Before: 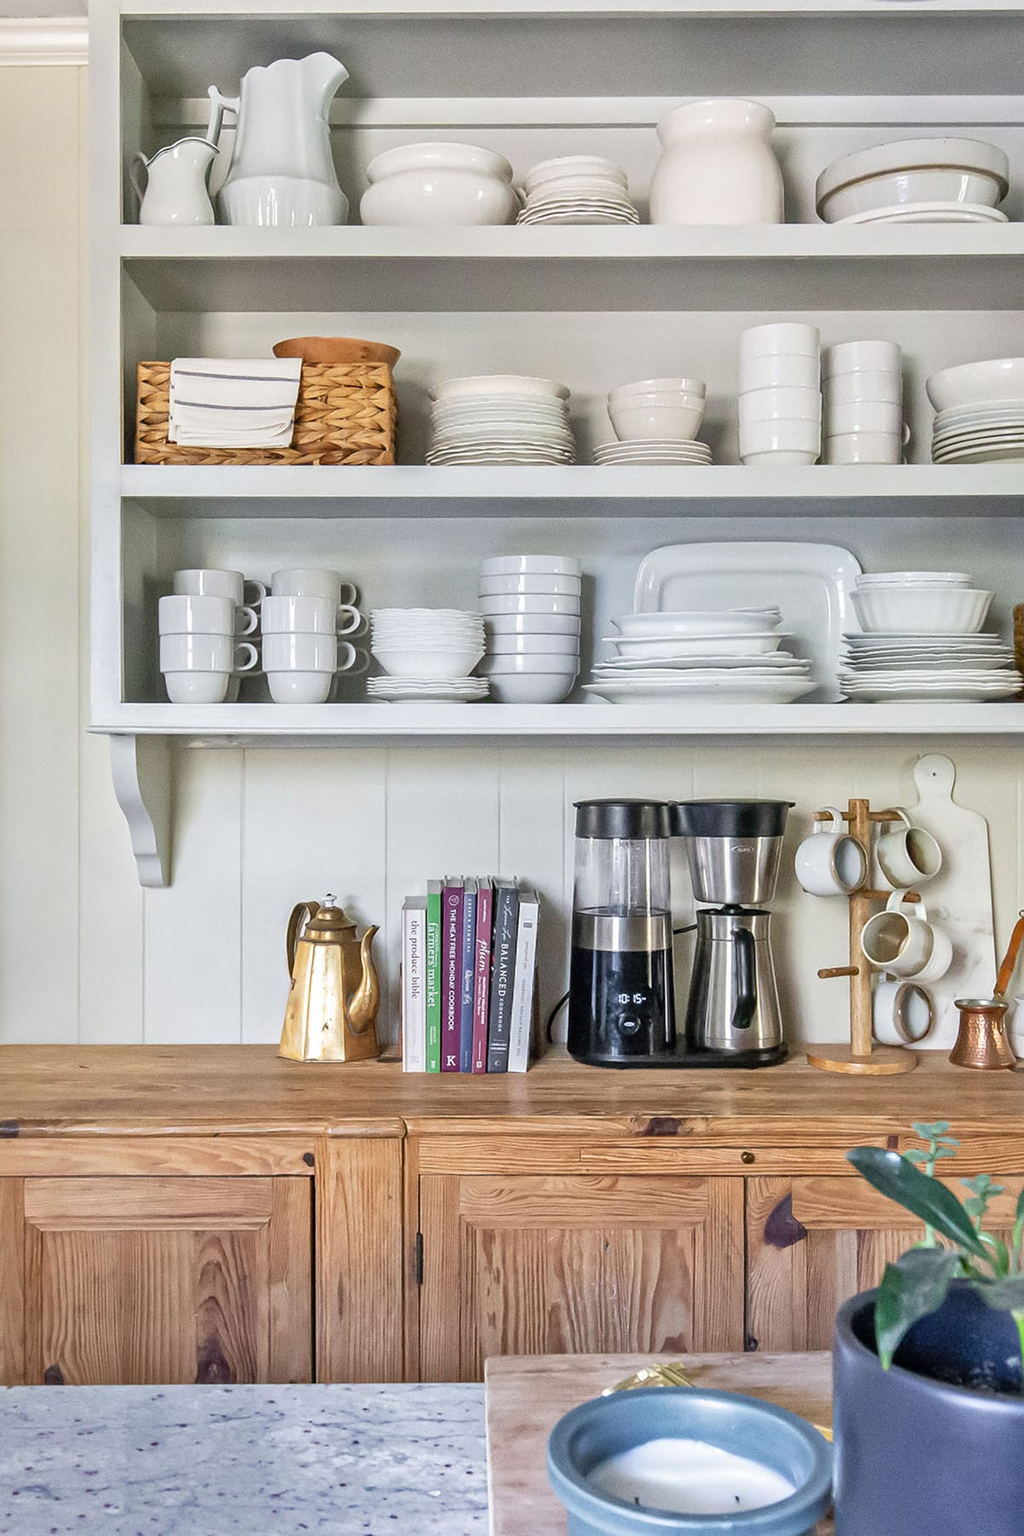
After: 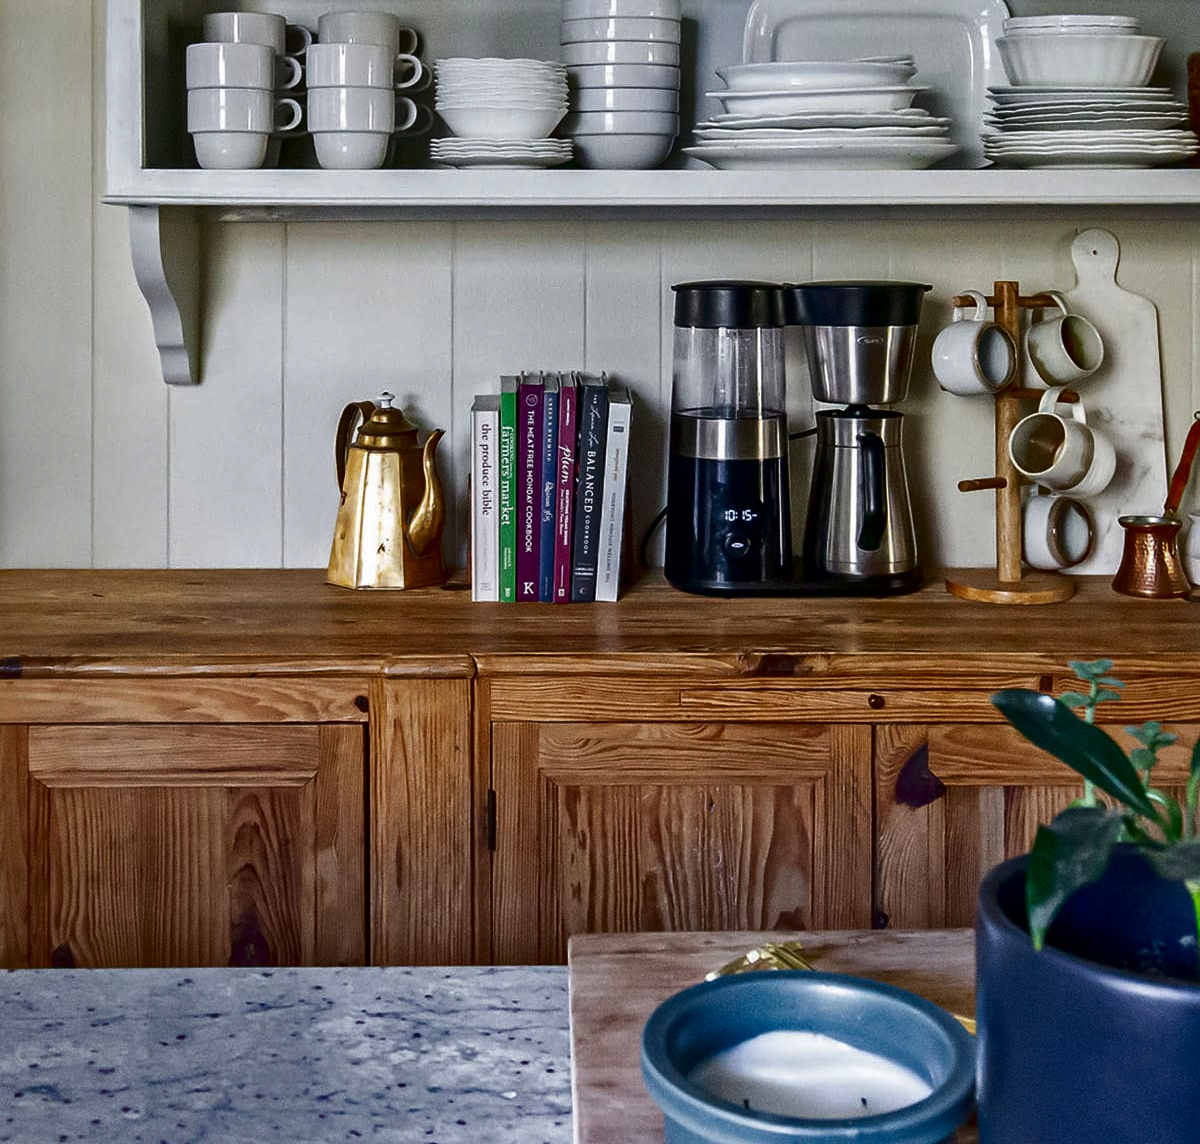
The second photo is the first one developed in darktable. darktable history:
contrast brightness saturation: contrast 0.09, brightness -0.59, saturation 0.17
crop and rotate: top 36.435%
